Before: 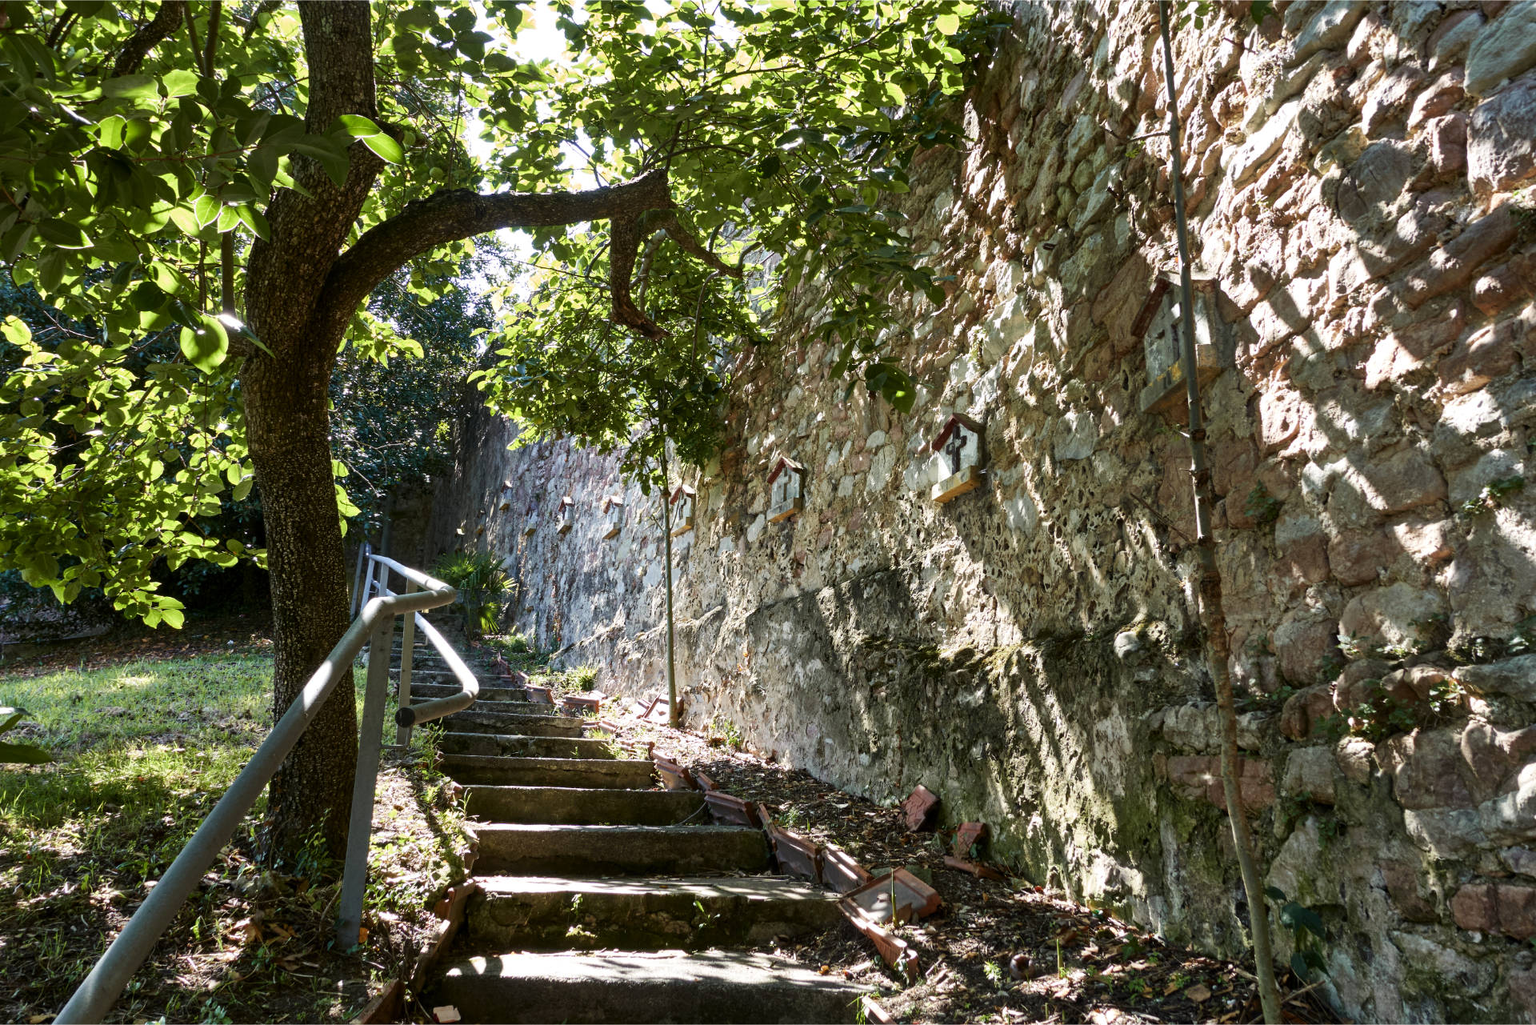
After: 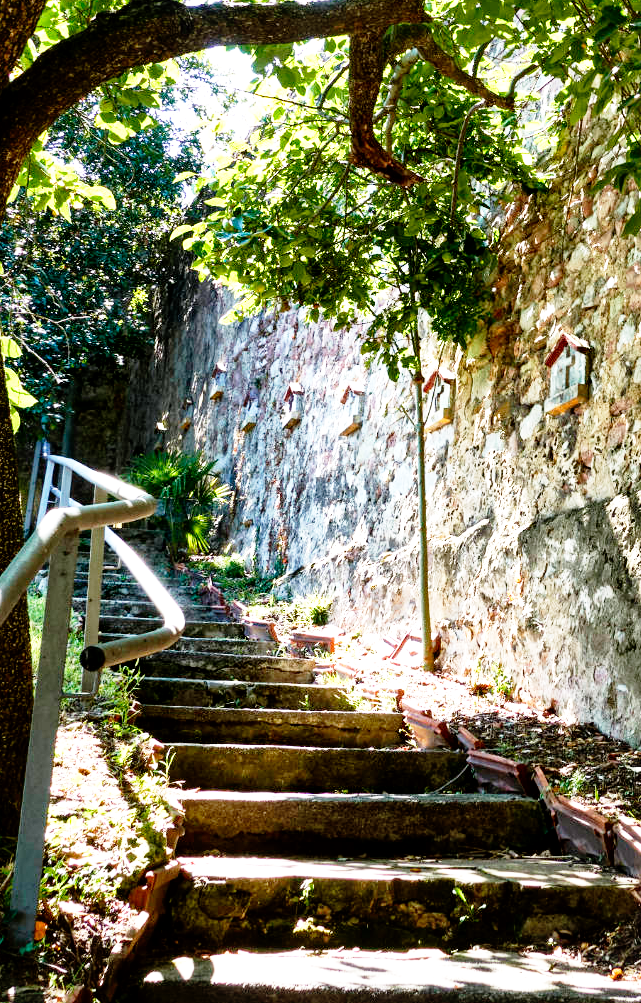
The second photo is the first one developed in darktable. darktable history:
crop and rotate: left 21.578%, top 18.678%, right 45.037%, bottom 2.992%
base curve: curves: ch0 [(0, 0) (0.012, 0.01) (0.073, 0.168) (0.31, 0.711) (0.645, 0.957) (1, 1)], preserve colors none
local contrast: mode bilateral grid, contrast 21, coarseness 51, detail 129%, midtone range 0.2
